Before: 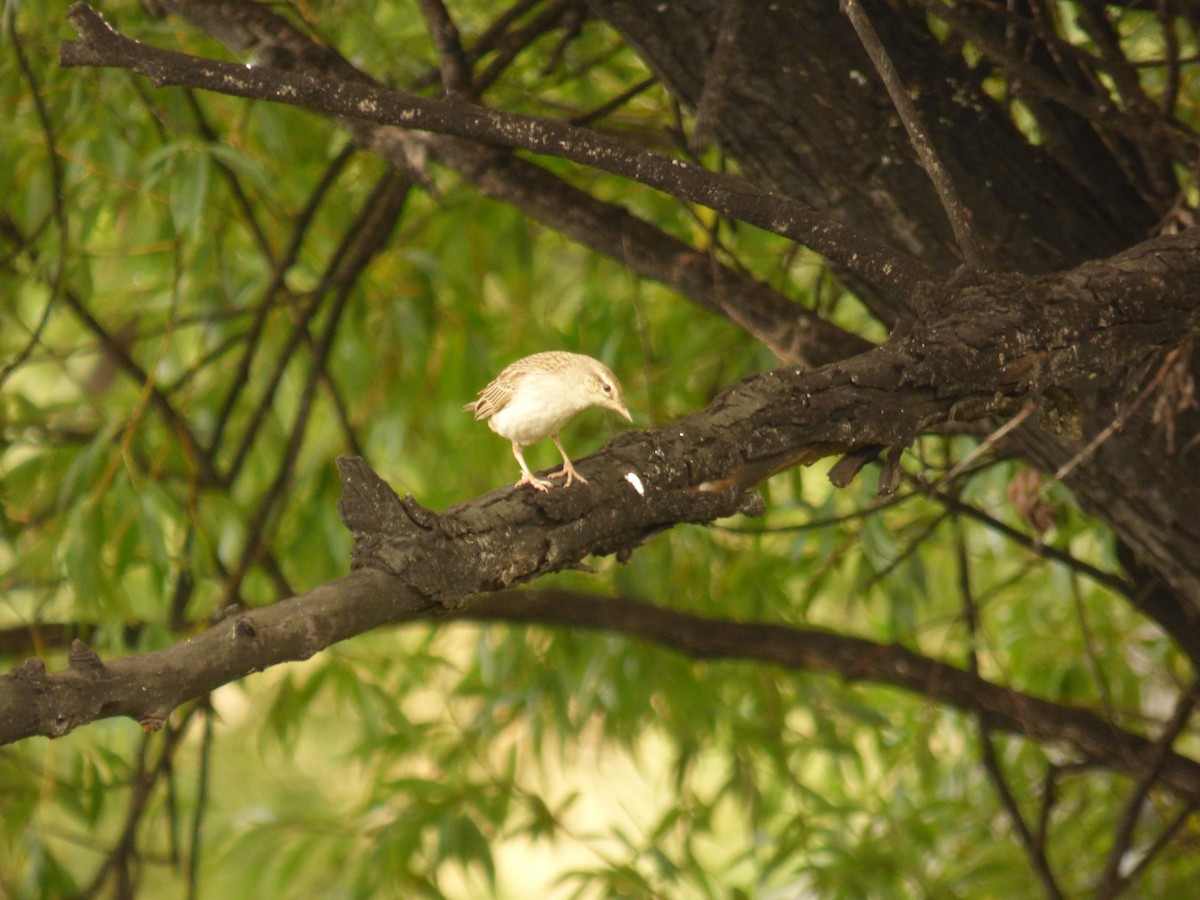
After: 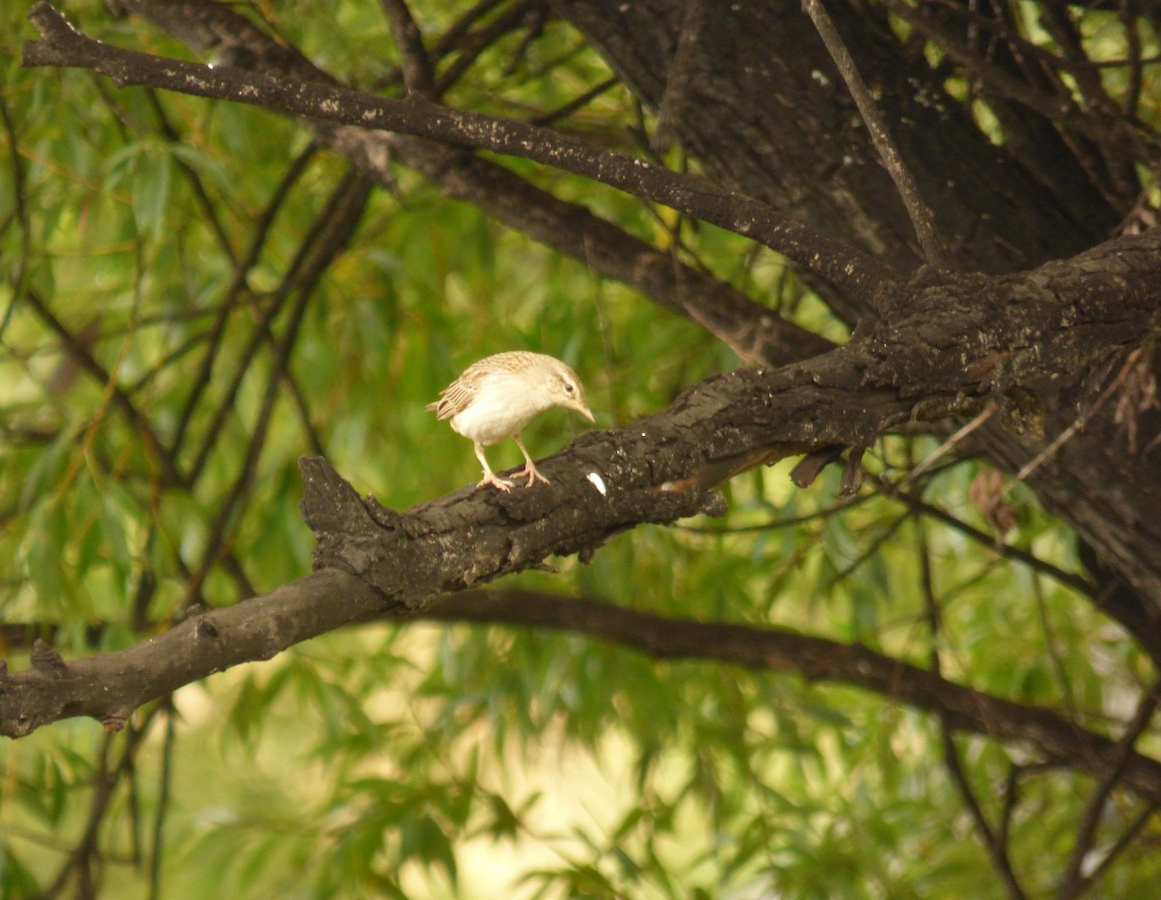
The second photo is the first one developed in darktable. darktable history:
shadows and highlights: shadows 25, highlights -48, soften with gaussian
crop and rotate: left 3.238%
